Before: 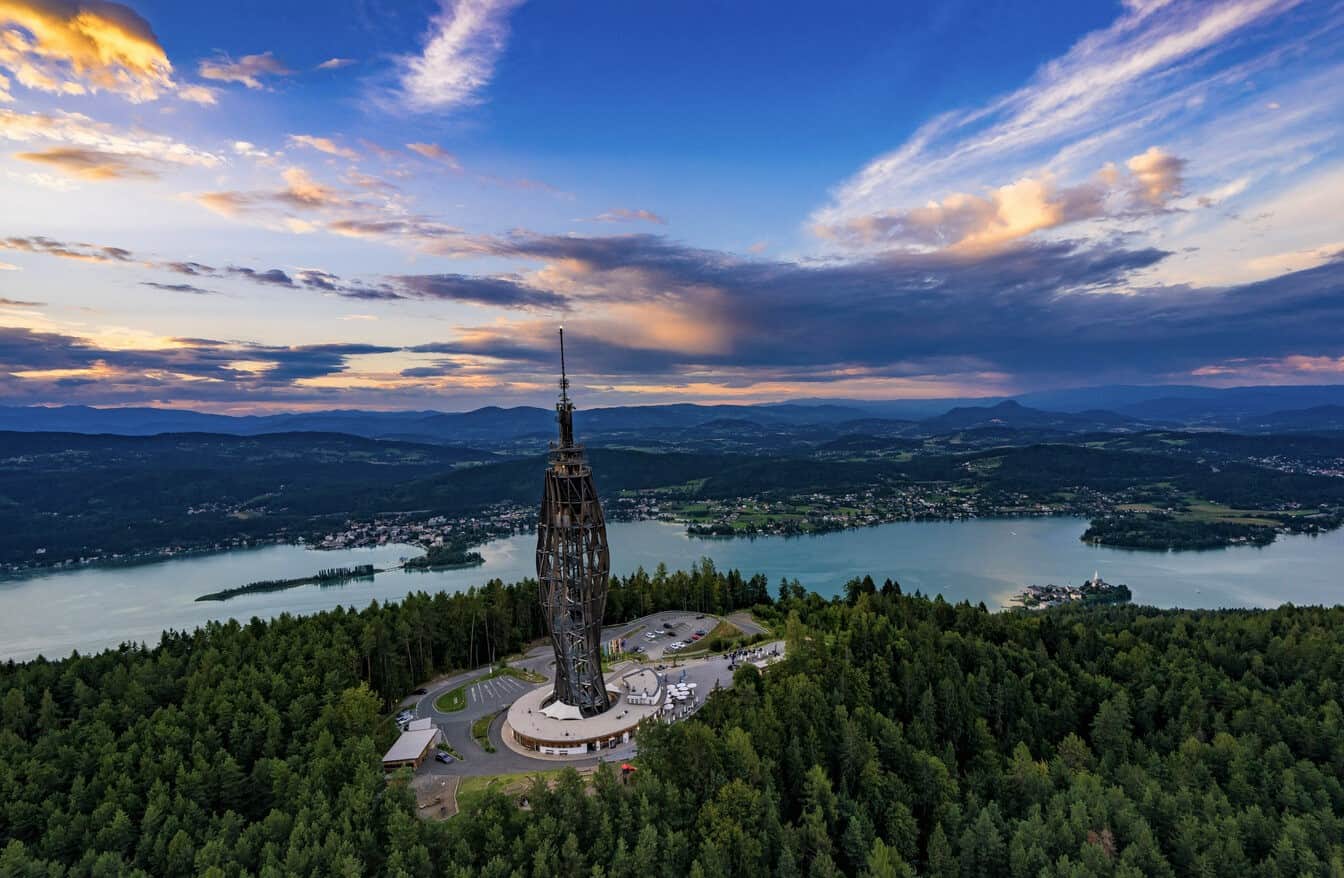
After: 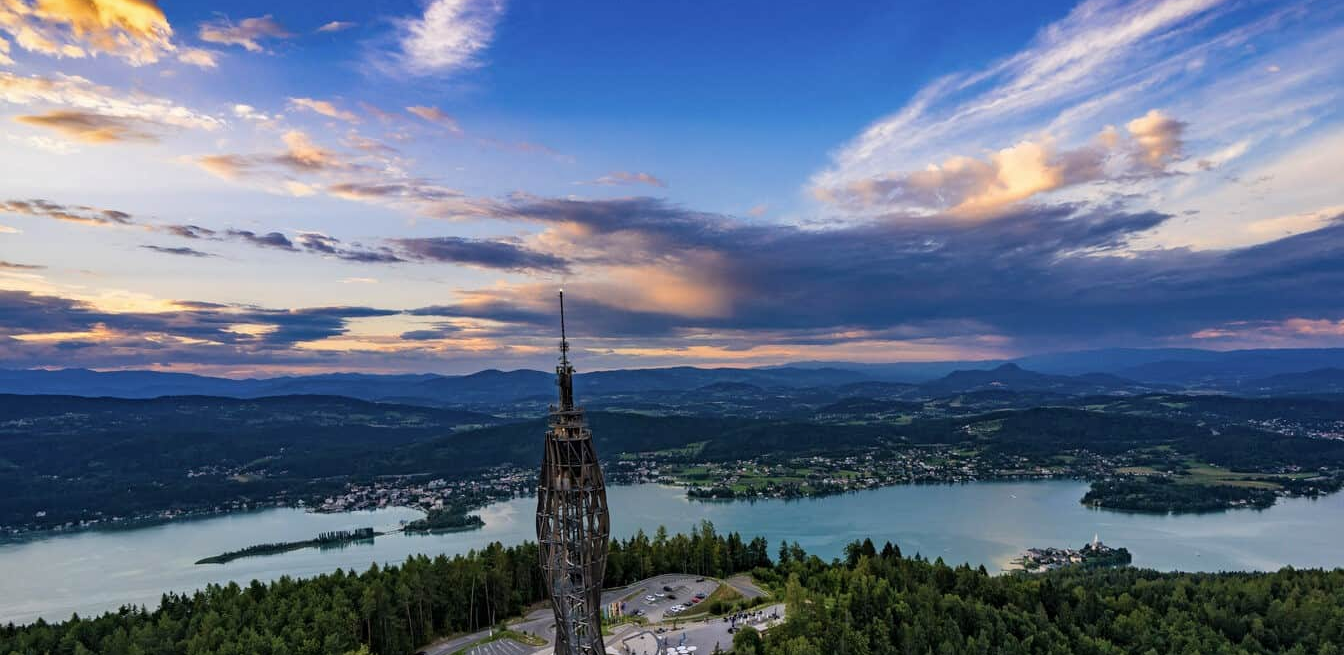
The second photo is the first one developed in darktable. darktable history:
shadows and highlights: shadows 29.76, highlights -30.43, low approximation 0.01, soften with gaussian
crop: top 4.243%, bottom 21.089%
